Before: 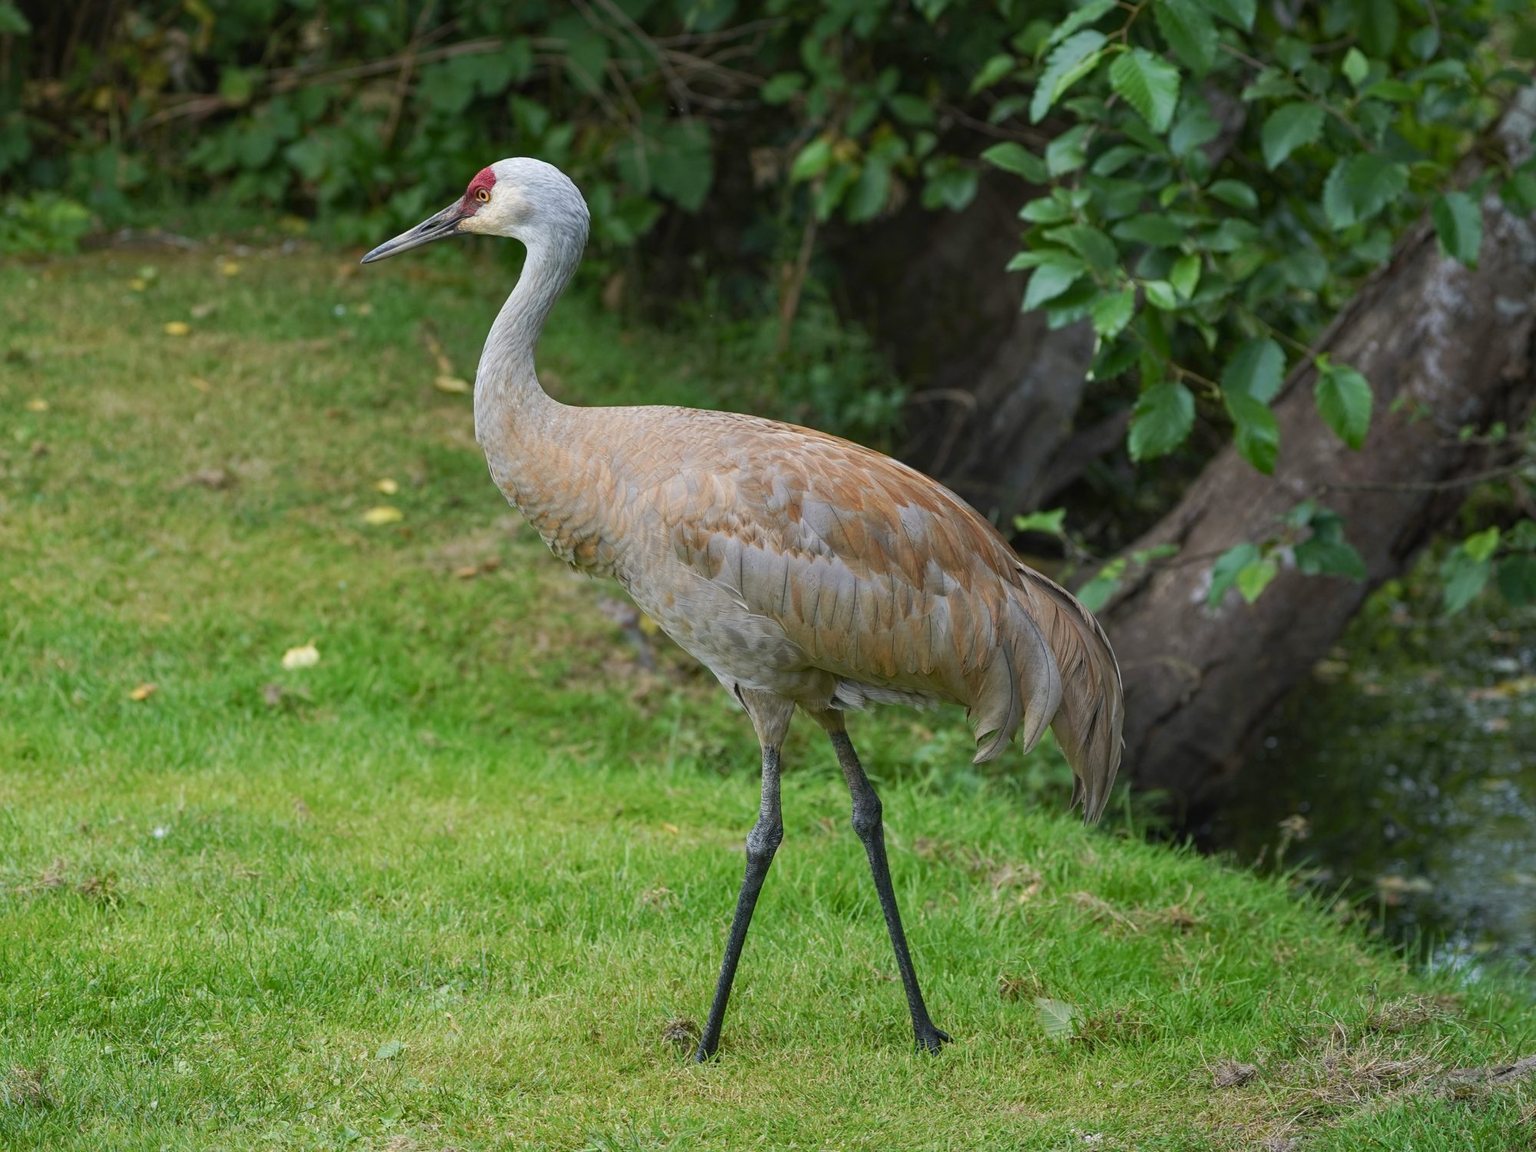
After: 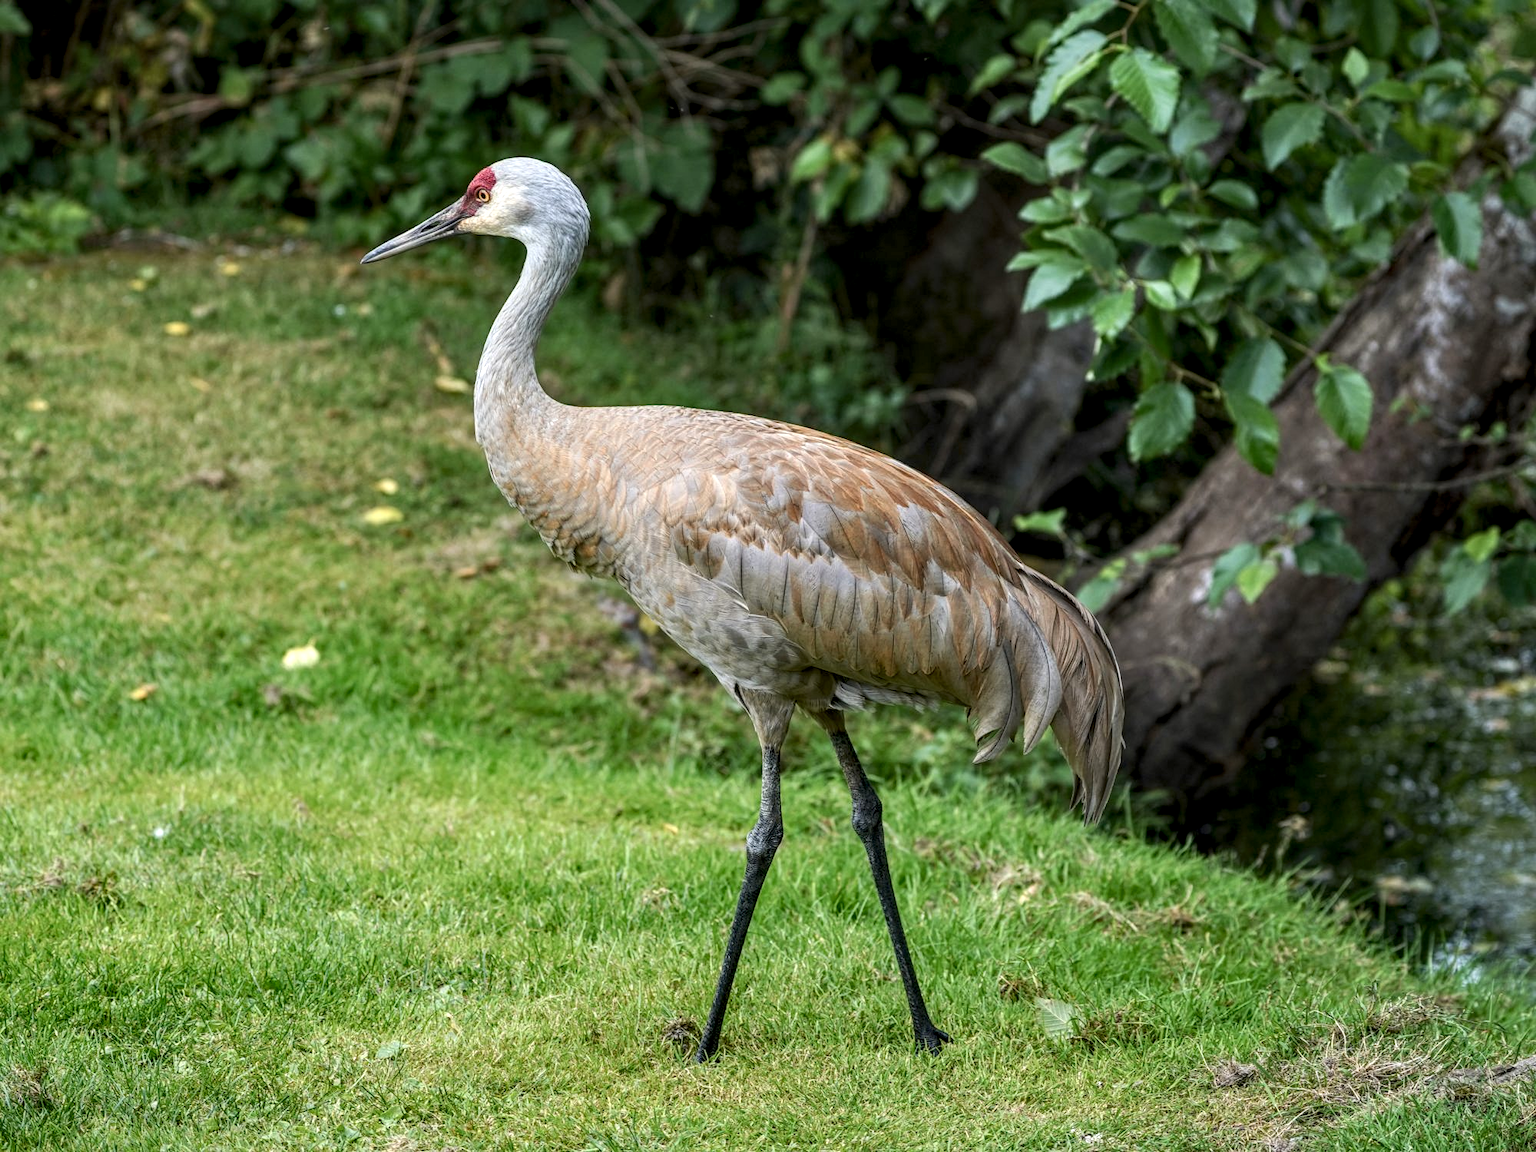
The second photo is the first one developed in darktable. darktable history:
color zones: curves: ch0 [(0.25, 0.5) (0.428, 0.473) (0.75, 0.5)]; ch1 [(0.243, 0.479) (0.398, 0.452) (0.75, 0.5)]
local contrast: highlights 78%, shadows 56%, detail 175%, midtone range 0.421
contrast brightness saturation: contrast 0.097, brightness 0.037, saturation 0.092
